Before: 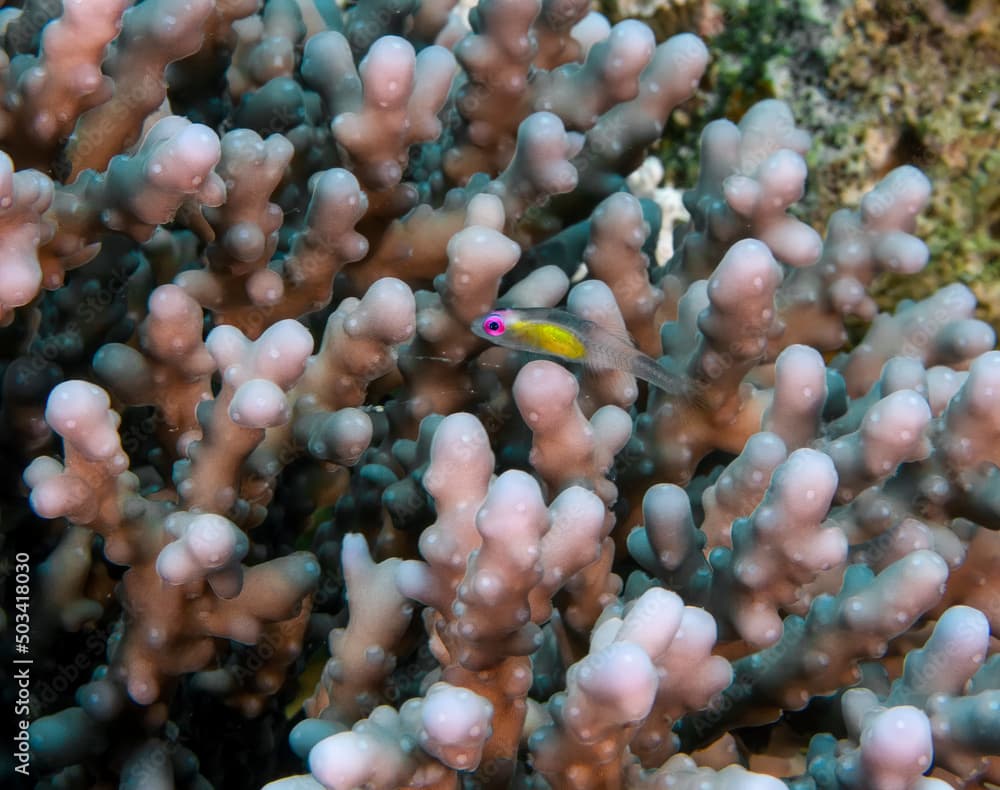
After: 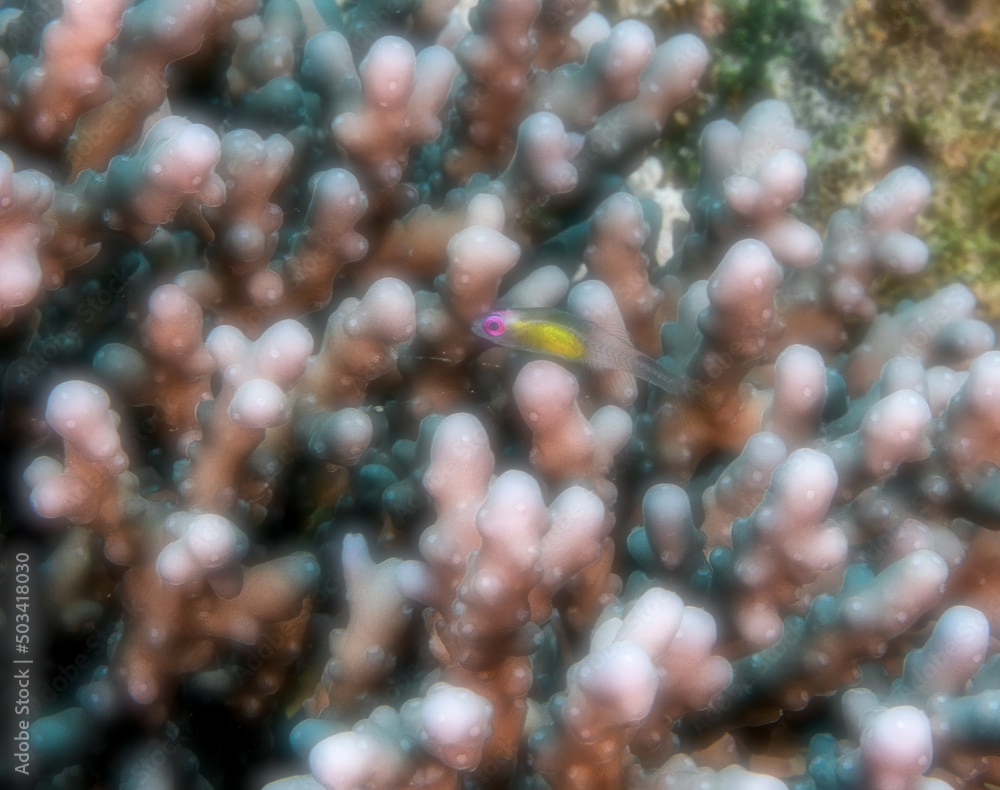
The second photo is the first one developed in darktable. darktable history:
local contrast: detail 130%
soften: on, module defaults
